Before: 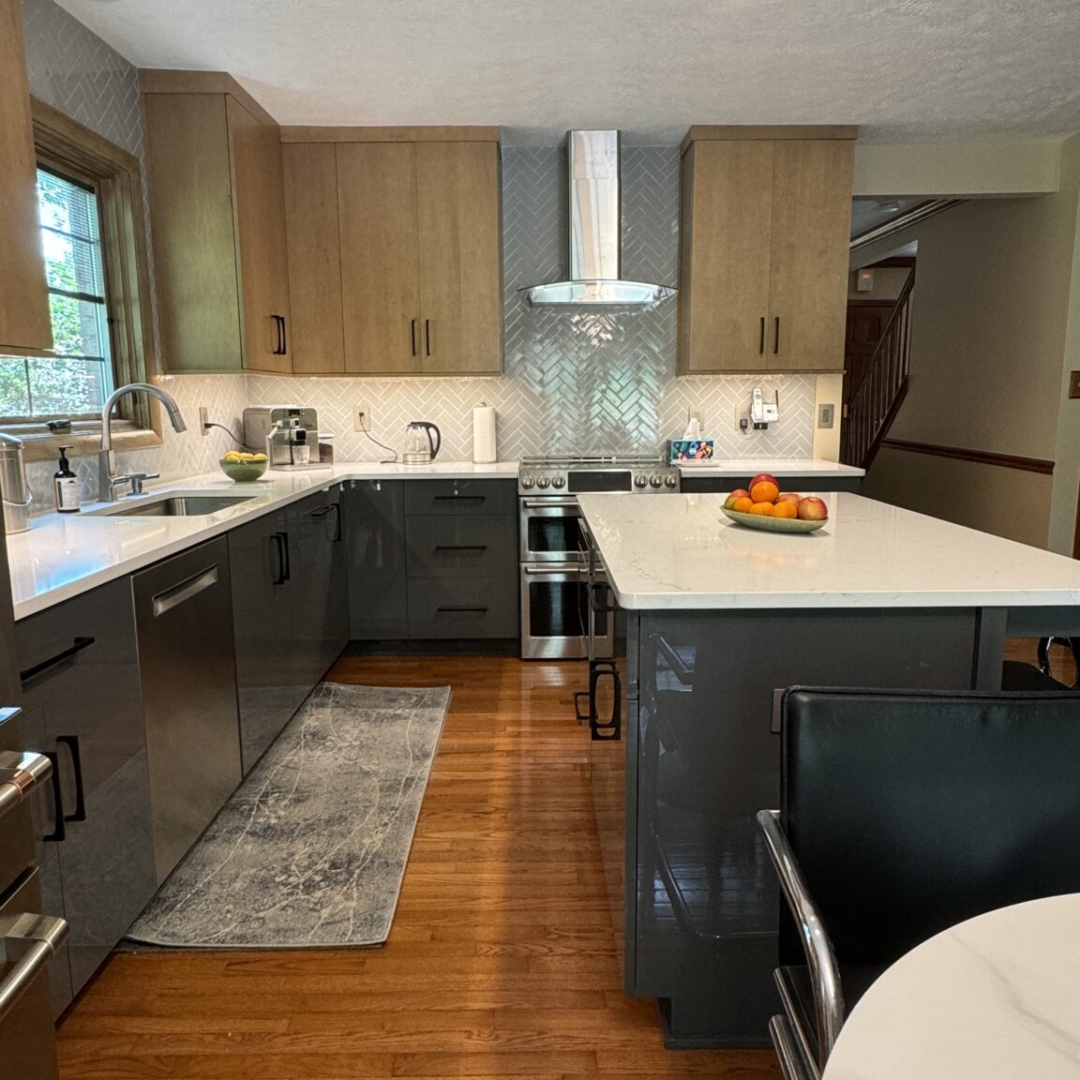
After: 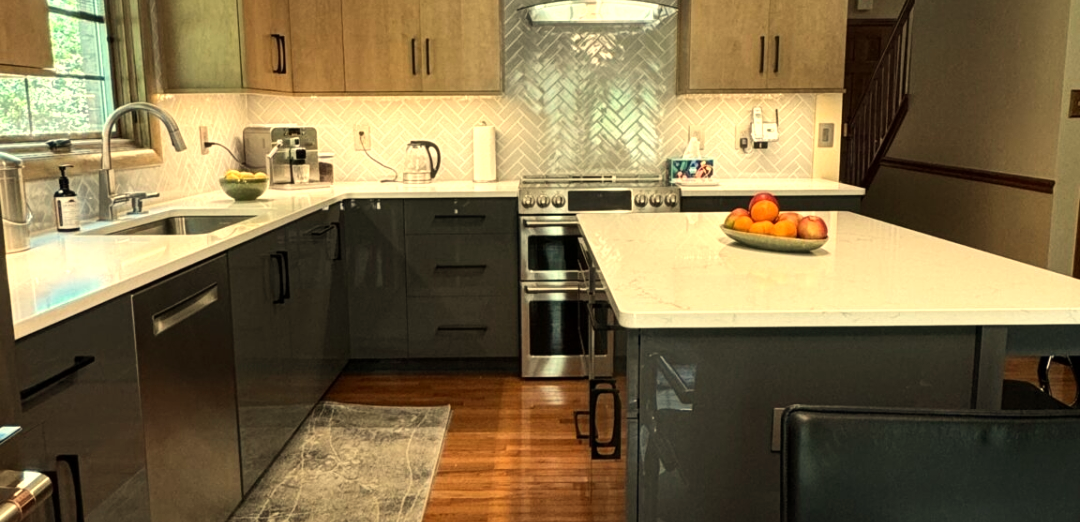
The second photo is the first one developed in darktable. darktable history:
white balance: red 1.08, blue 0.791
crop and rotate: top 26.056%, bottom 25.543%
exposure: exposure 0.081 EV, compensate highlight preservation false
tone equalizer: -8 EV -0.417 EV, -7 EV -0.389 EV, -6 EV -0.333 EV, -5 EV -0.222 EV, -3 EV 0.222 EV, -2 EV 0.333 EV, -1 EV 0.389 EV, +0 EV 0.417 EV, edges refinement/feathering 500, mask exposure compensation -1.57 EV, preserve details no
